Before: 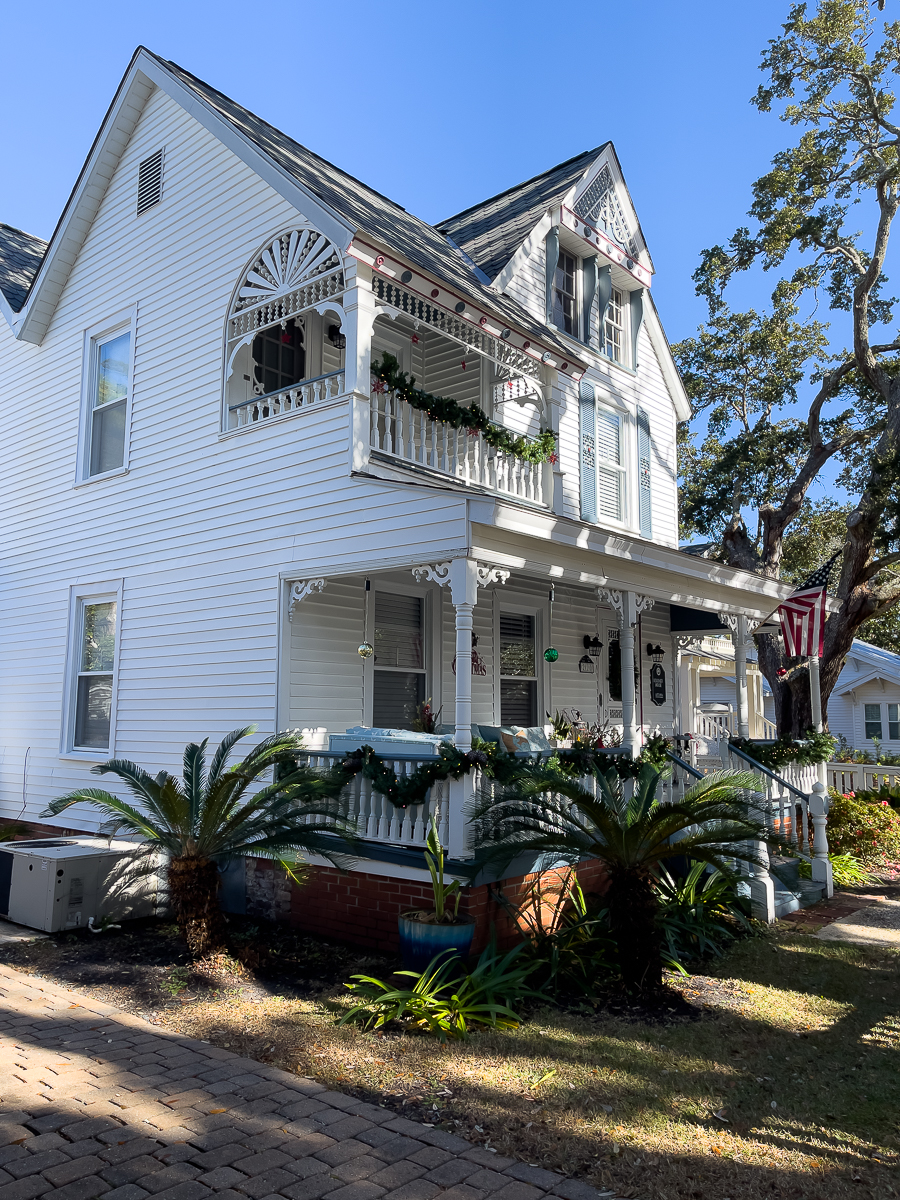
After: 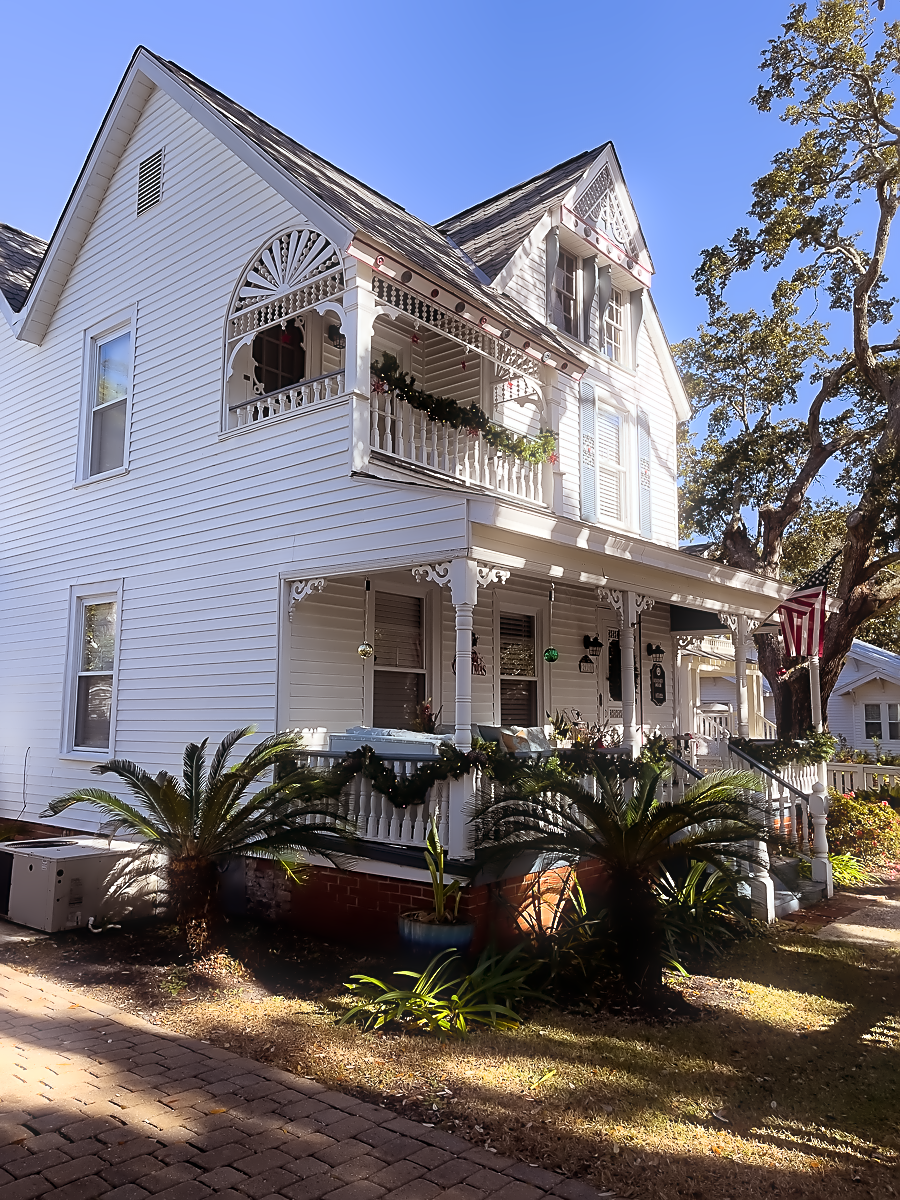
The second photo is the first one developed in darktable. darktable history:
sharpen: on, module defaults
bloom: size 5%, threshold 95%, strength 15%
contrast equalizer: octaves 7, y [[0.5 ×6], [0.5 ×6], [0.5 ×6], [0, 0.033, 0.067, 0.1, 0.133, 0.167], [0, 0.05, 0.1, 0.15, 0.2, 0.25]]
rgb levels: mode RGB, independent channels, levels [[0, 0.5, 1], [0, 0.521, 1], [0, 0.536, 1]]
